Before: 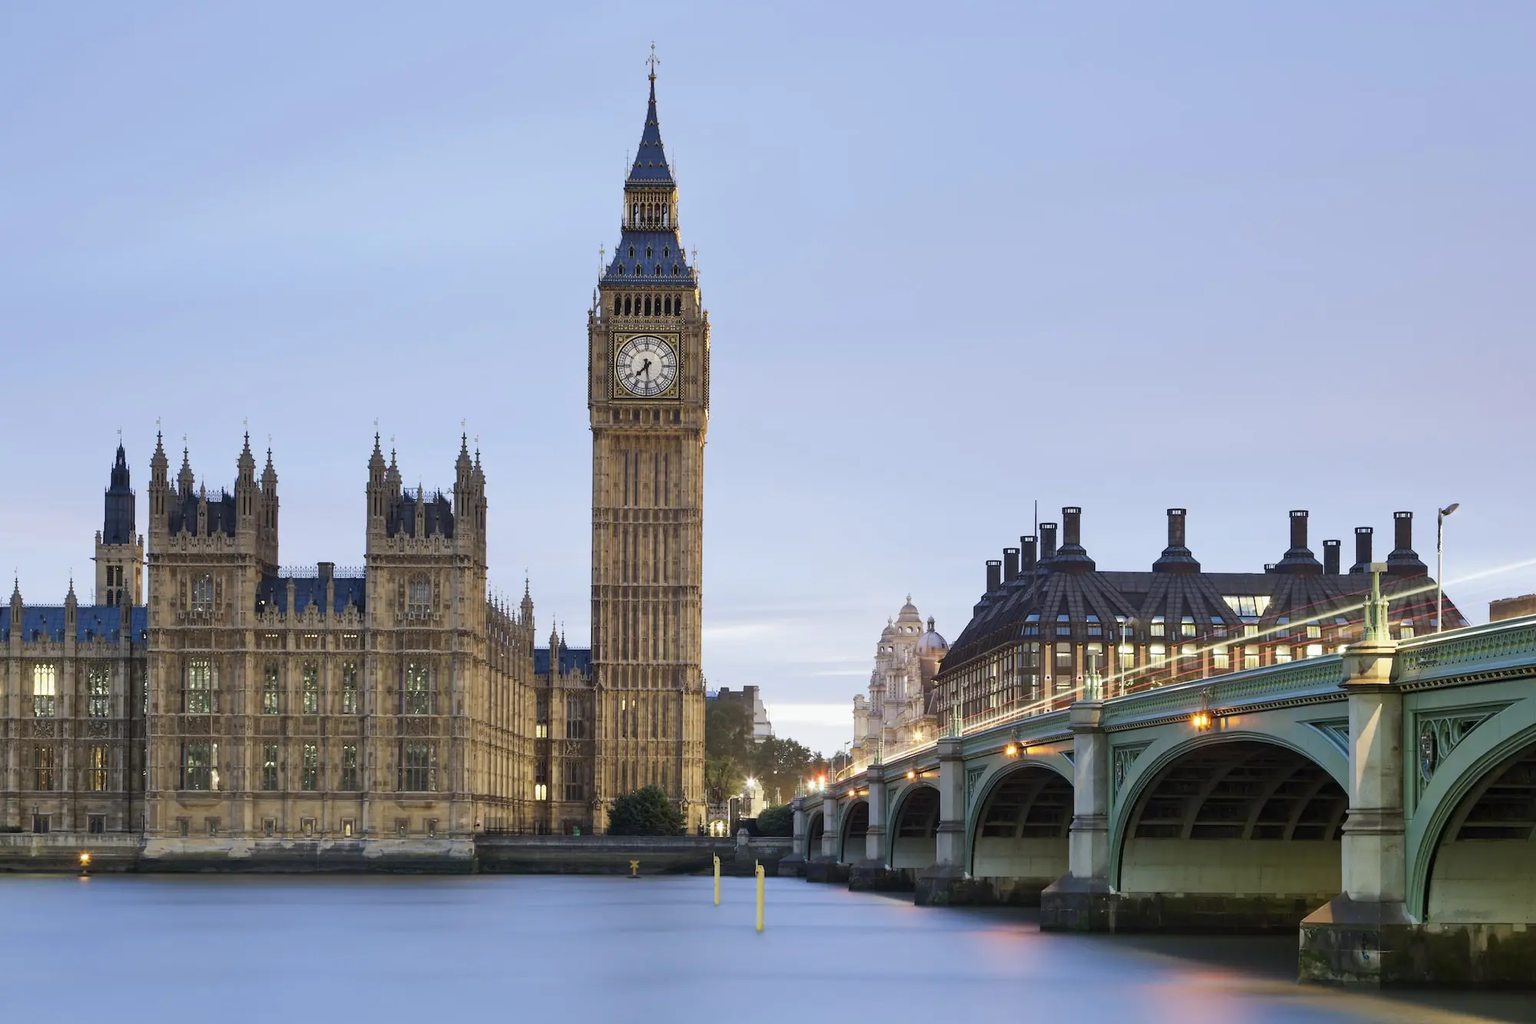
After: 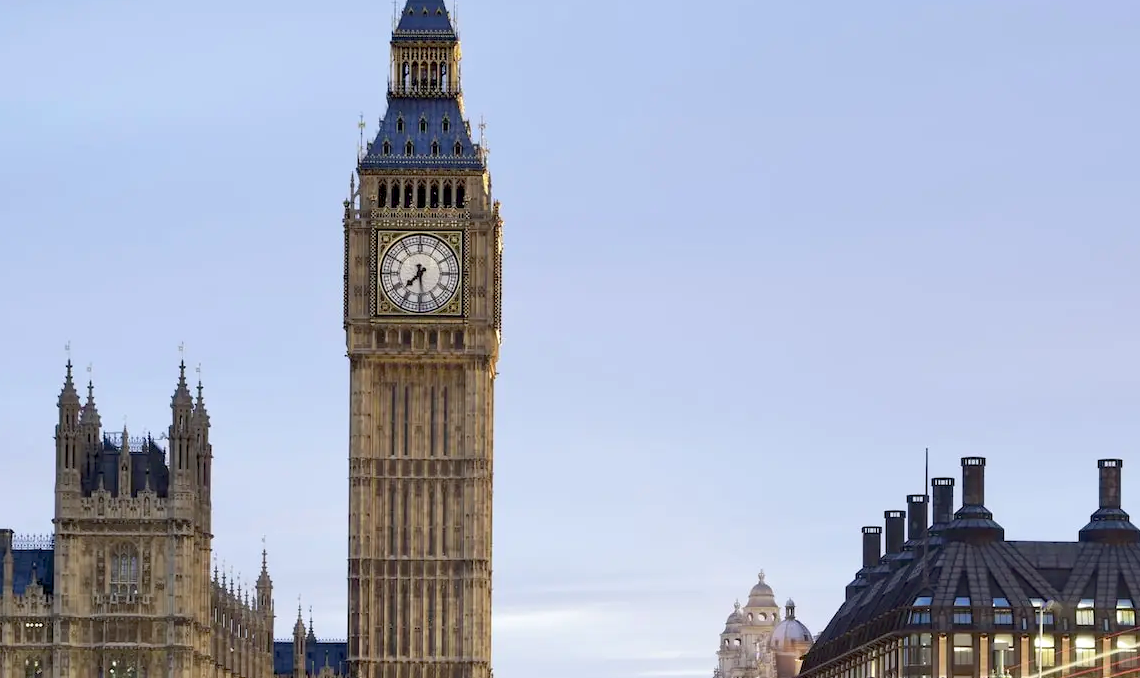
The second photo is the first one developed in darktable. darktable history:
exposure: black level correction 0.009, exposure 0.111 EV, compensate highlight preservation false
crop: left 21.144%, top 15.296%, right 21.846%, bottom 33.822%
